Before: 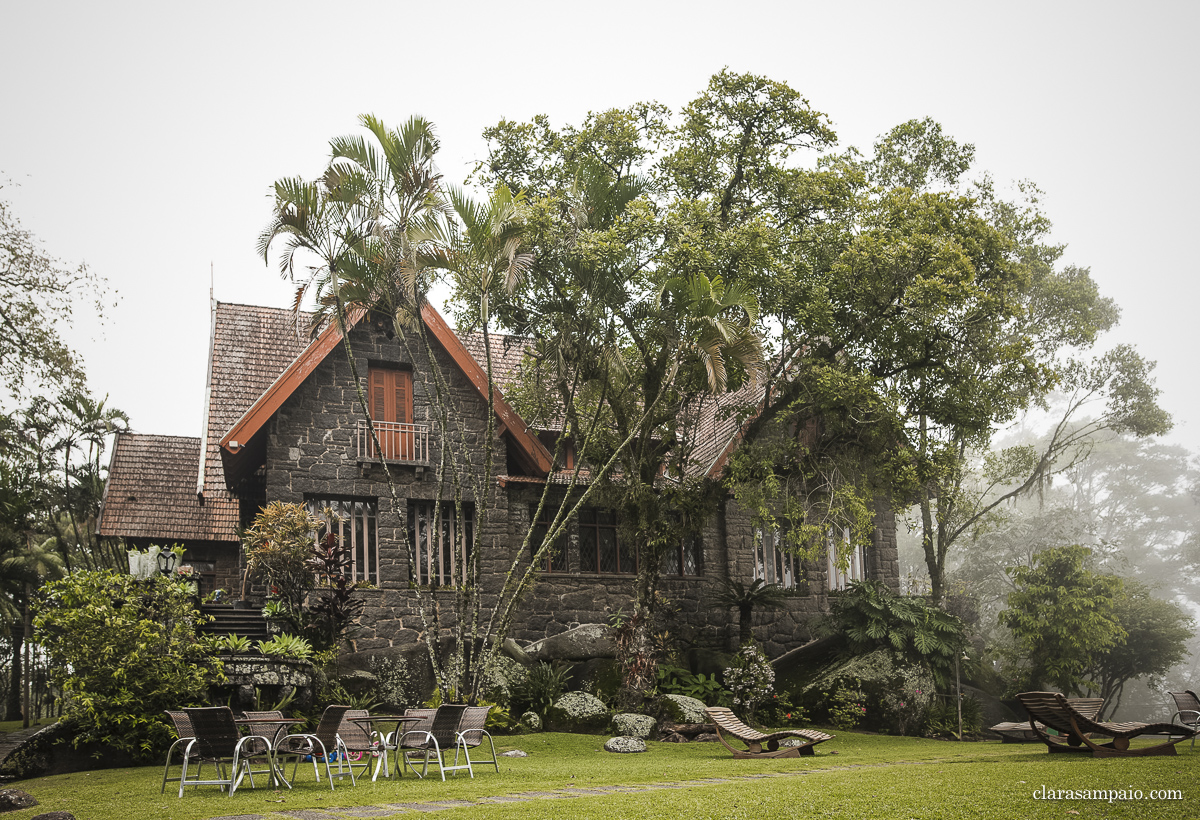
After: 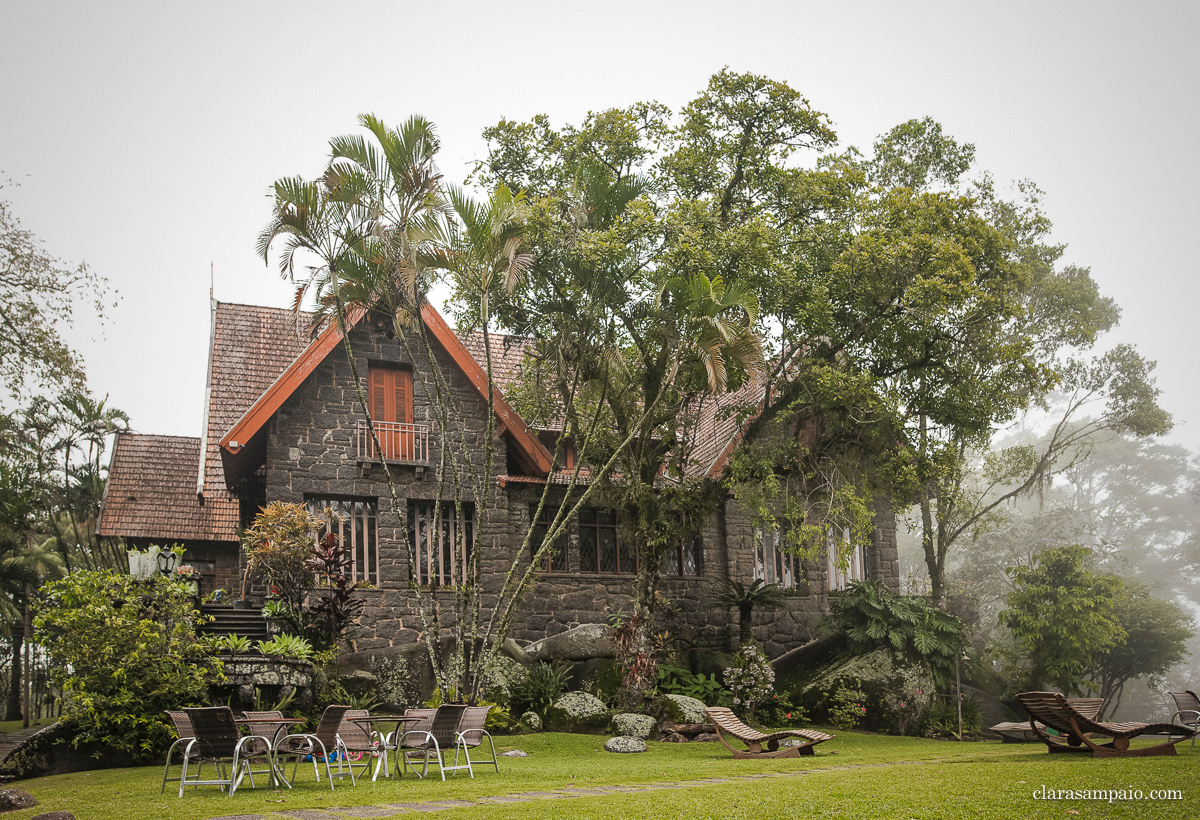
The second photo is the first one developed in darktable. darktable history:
shadows and highlights: highlights color adjustment 31.76%
